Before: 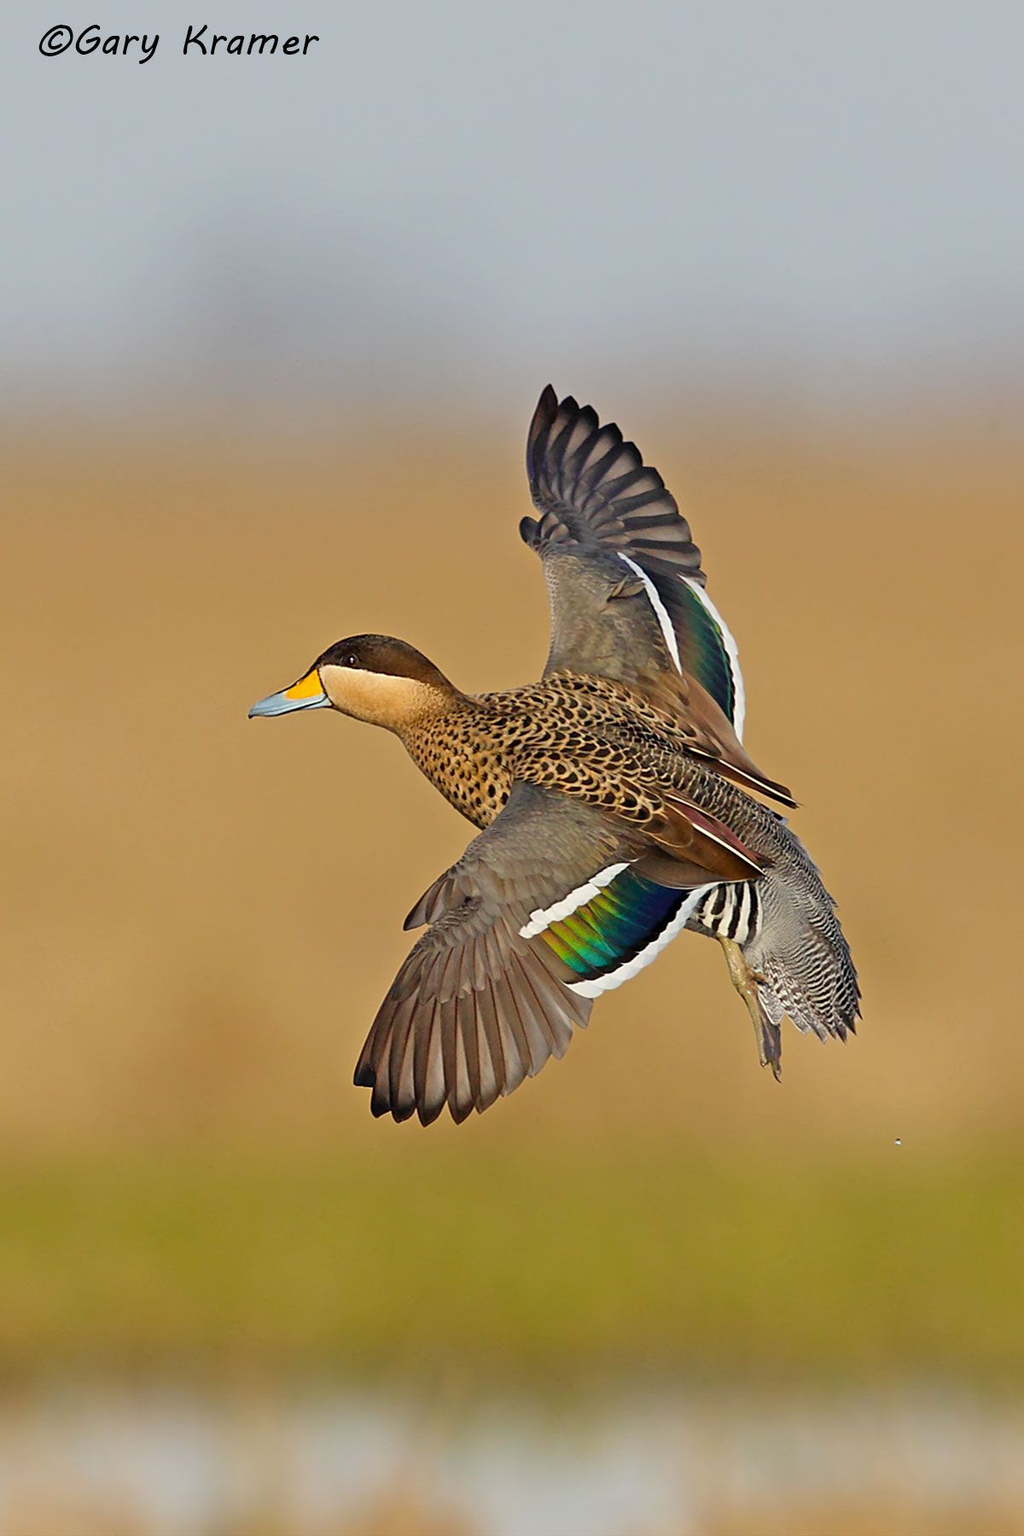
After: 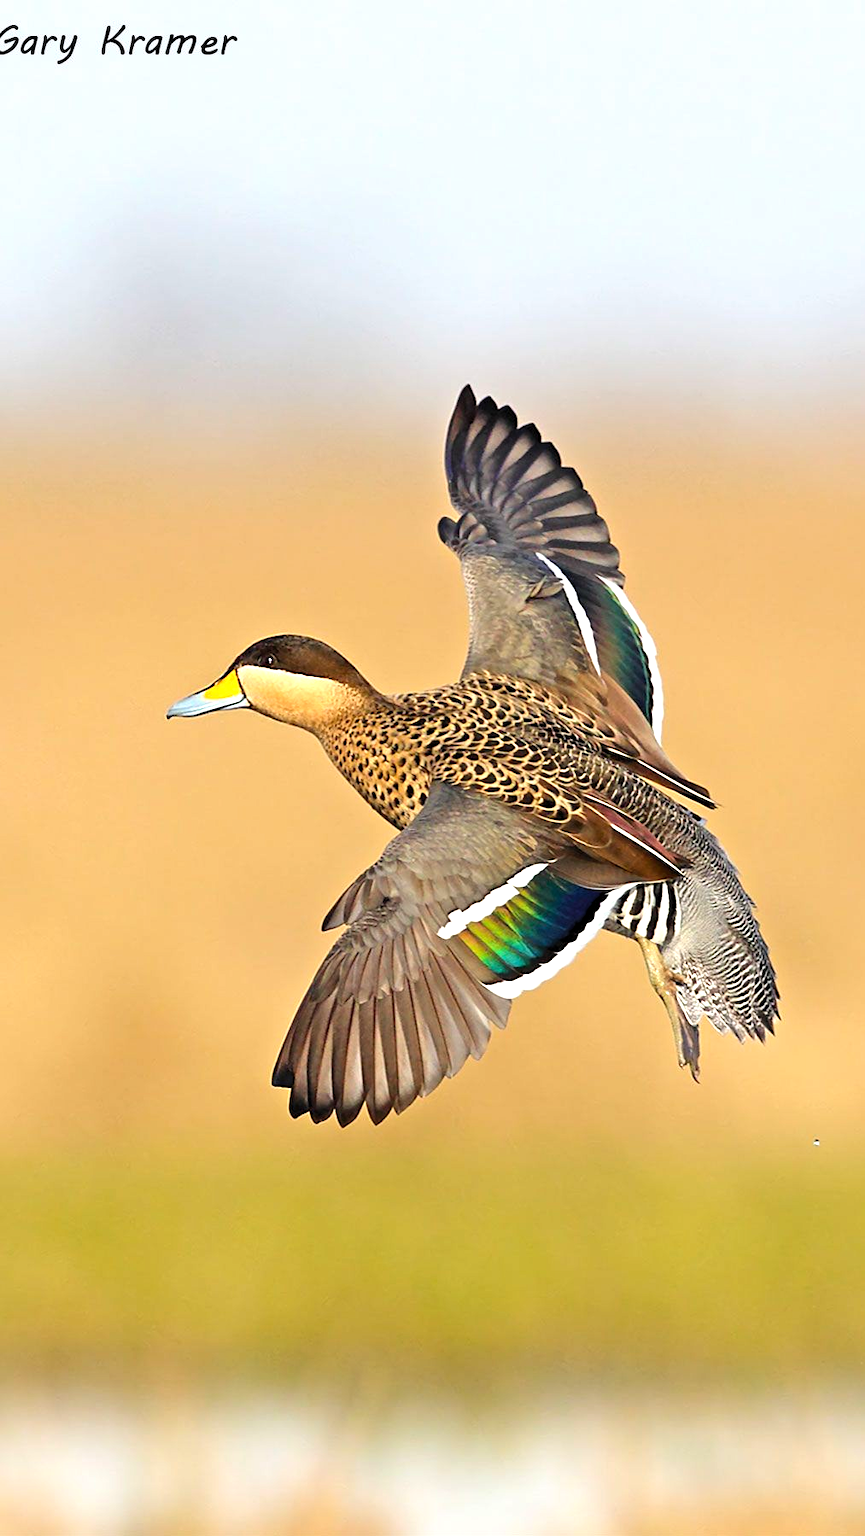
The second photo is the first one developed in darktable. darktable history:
tone equalizer: -8 EV -0.443 EV, -7 EV -0.384 EV, -6 EV -0.357 EV, -5 EV -0.187 EV, -3 EV 0.191 EV, -2 EV 0.322 EV, -1 EV 0.411 EV, +0 EV 0.446 EV, edges refinement/feathering 500, mask exposure compensation -1.57 EV, preserve details no
crop: left 8.035%, right 7.438%
exposure: exposure 0.601 EV, compensate highlight preservation false
levels: levels [0.018, 0.493, 1]
